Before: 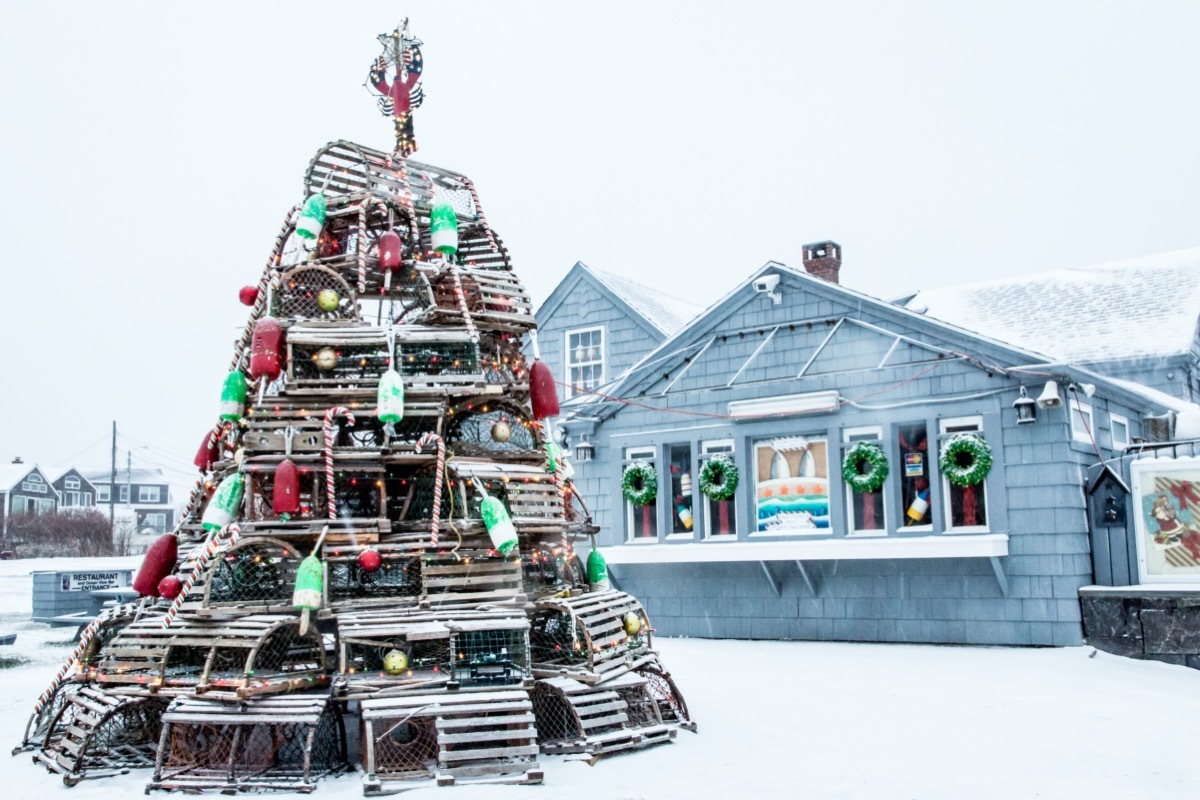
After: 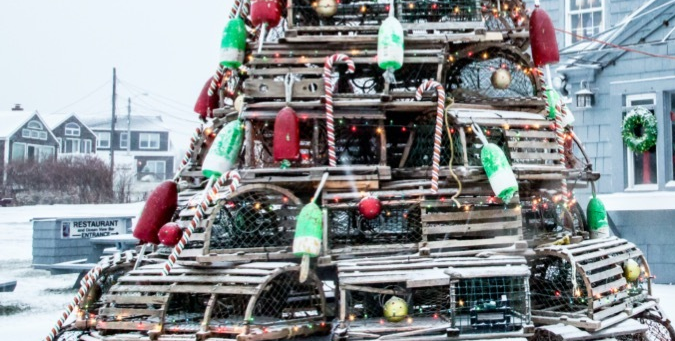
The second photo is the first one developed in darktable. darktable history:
crop: top 44.191%, right 43.72%, bottom 13.181%
